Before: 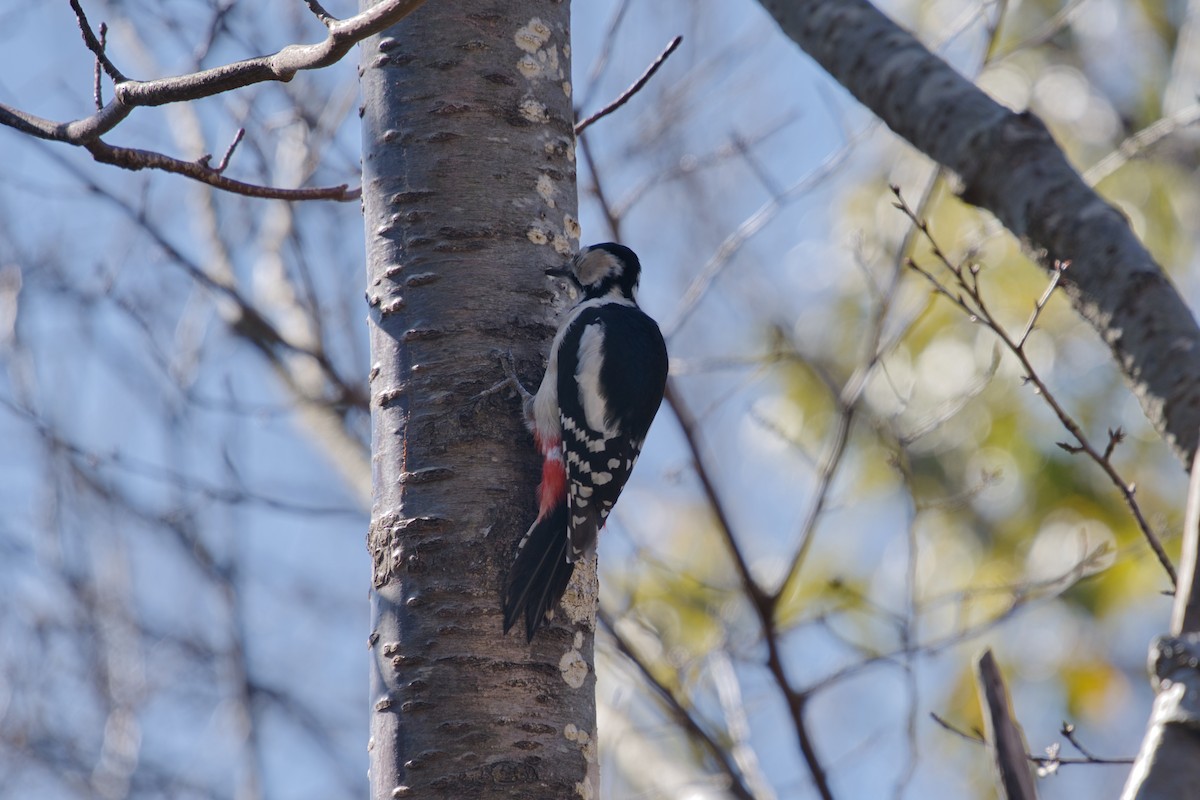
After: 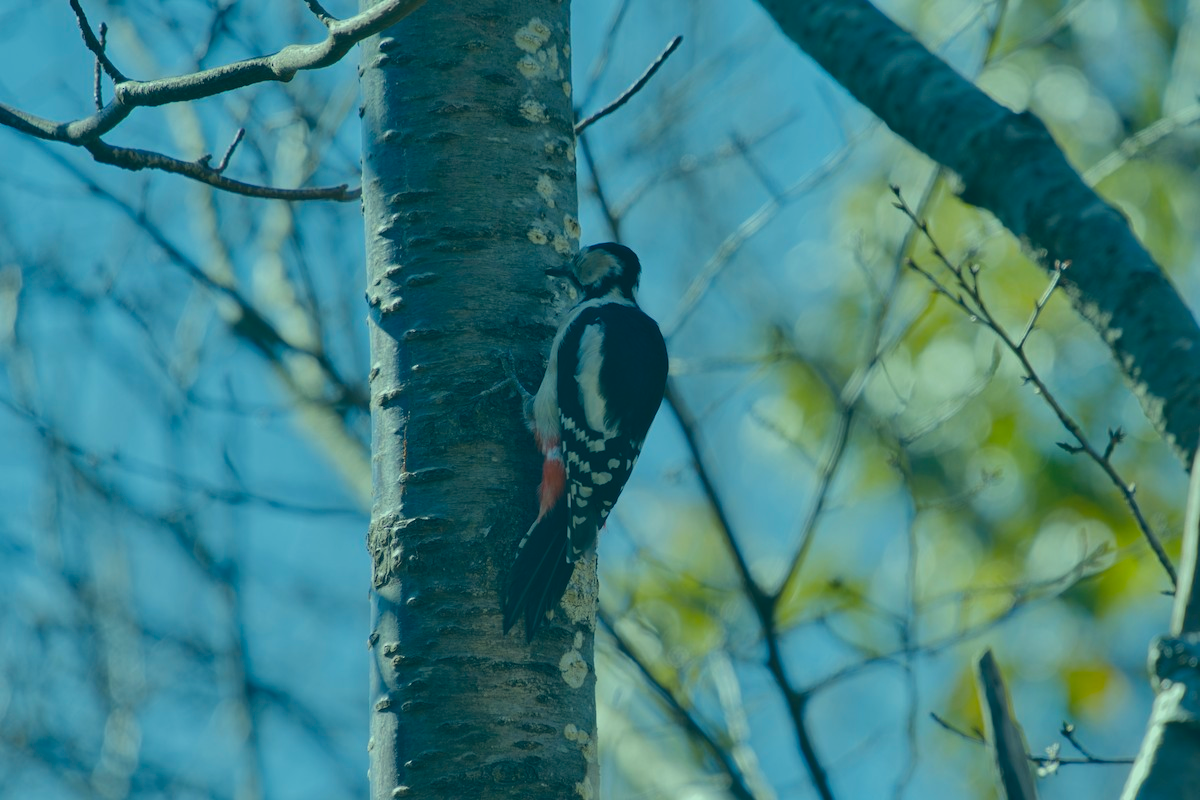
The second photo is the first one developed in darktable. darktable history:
exposure: black level correction -0.015, exposure -0.514 EV, compensate highlight preservation false
color correction: highlights a* -20.03, highlights b* 9.8, shadows a* -20.12, shadows b* -10.32
color balance rgb: perceptual saturation grading › global saturation 19.87%, global vibrance 20%
